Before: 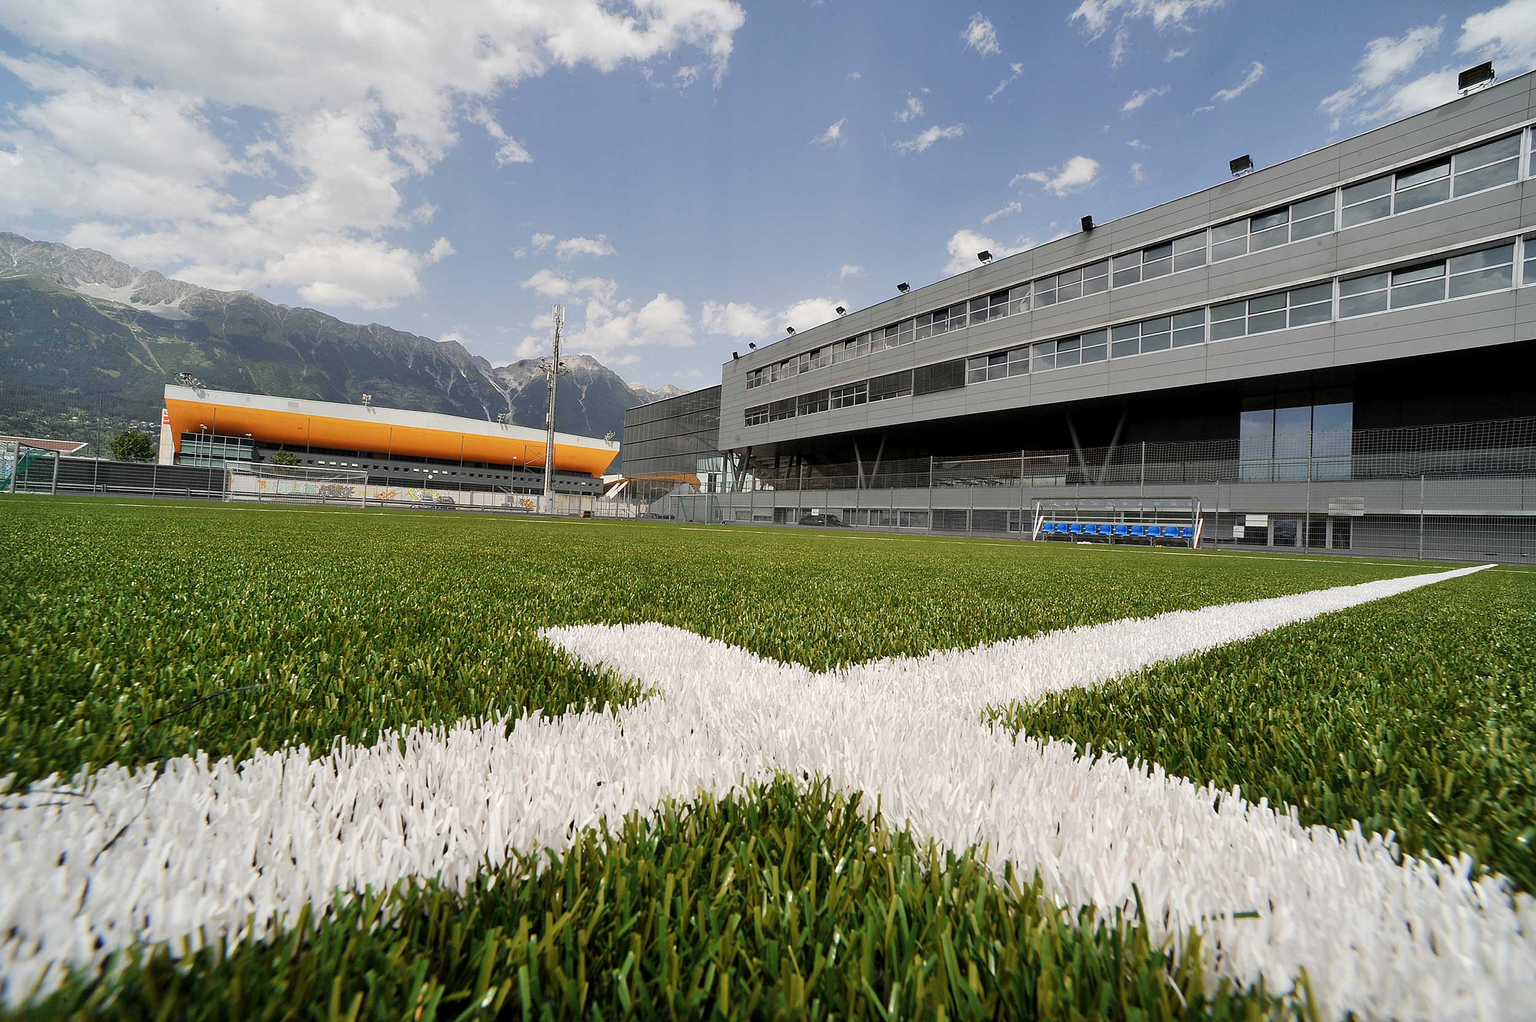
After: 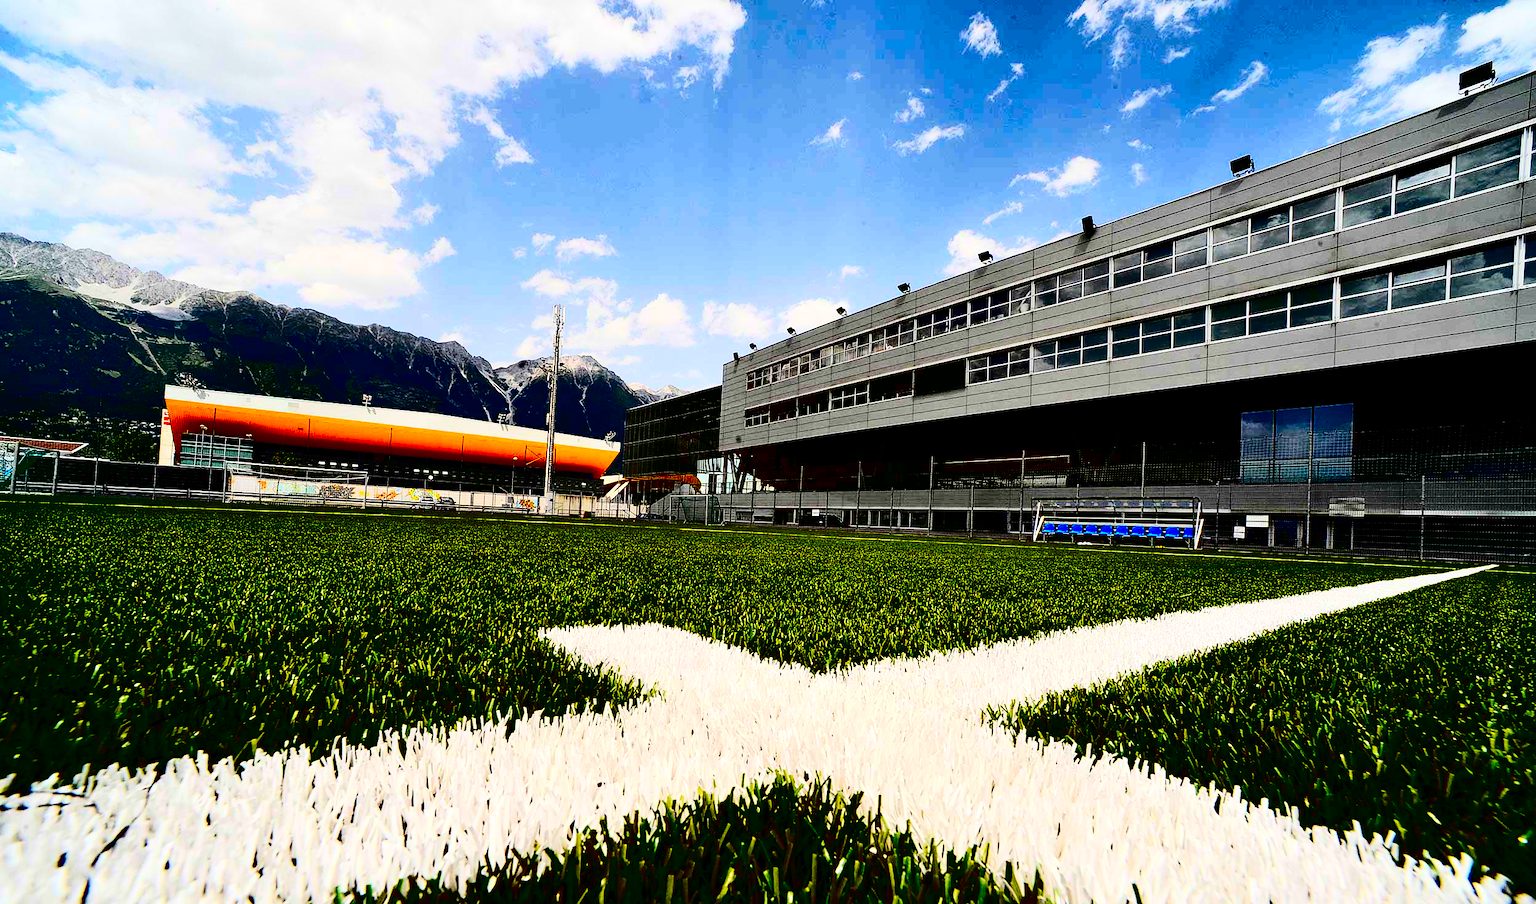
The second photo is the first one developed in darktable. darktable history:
contrast brightness saturation: contrast 0.77, brightness -1, saturation 1
crop and rotate: top 0%, bottom 11.49%
color balance rgb: global offset › luminance -0.51%, perceptual saturation grading › global saturation 27.53%, perceptual saturation grading › highlights -25%, perceptual saturation grading › shadows 25%, perceptual brilliance grading › highlights 6.62%, perceptual brilliance grading › mid-tones 17.07%, perceptual brilliance grading › shadows -5.23%
